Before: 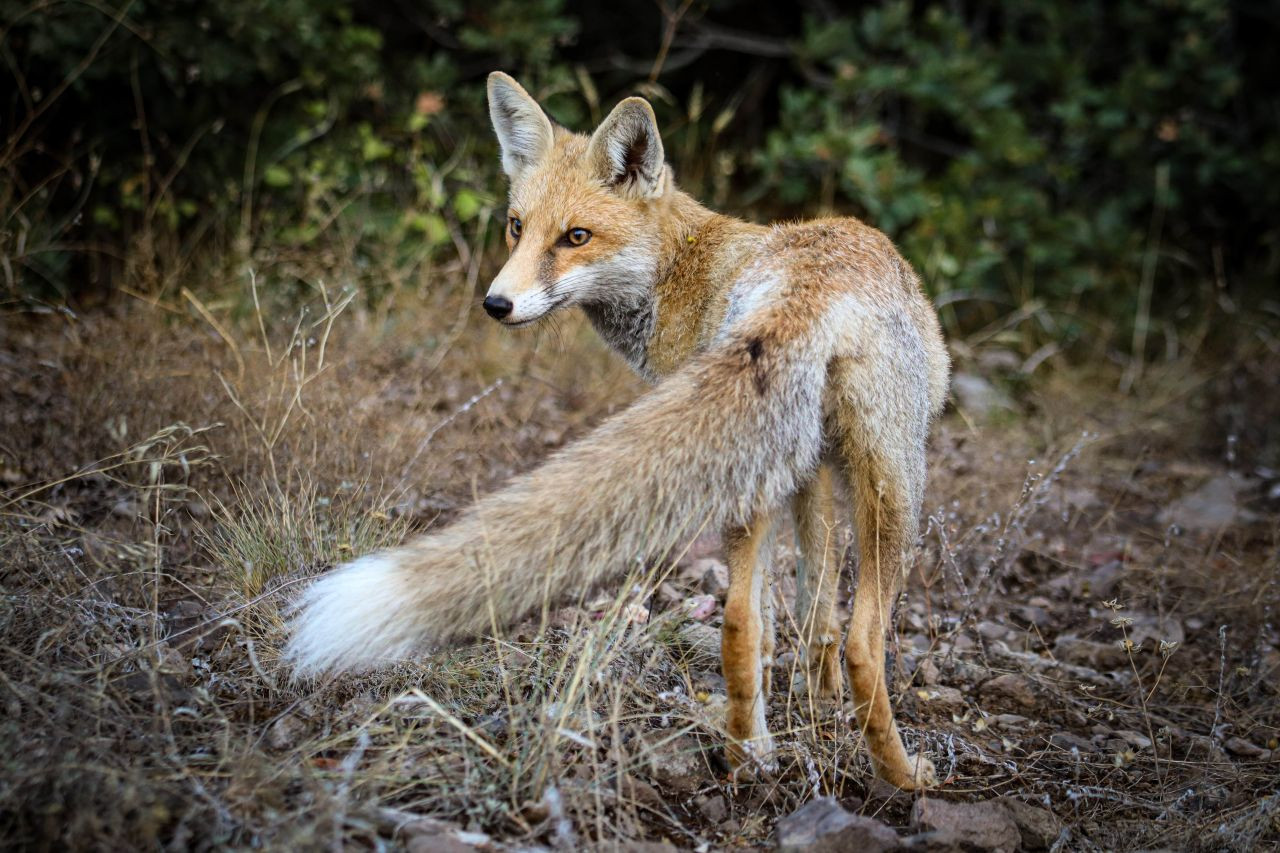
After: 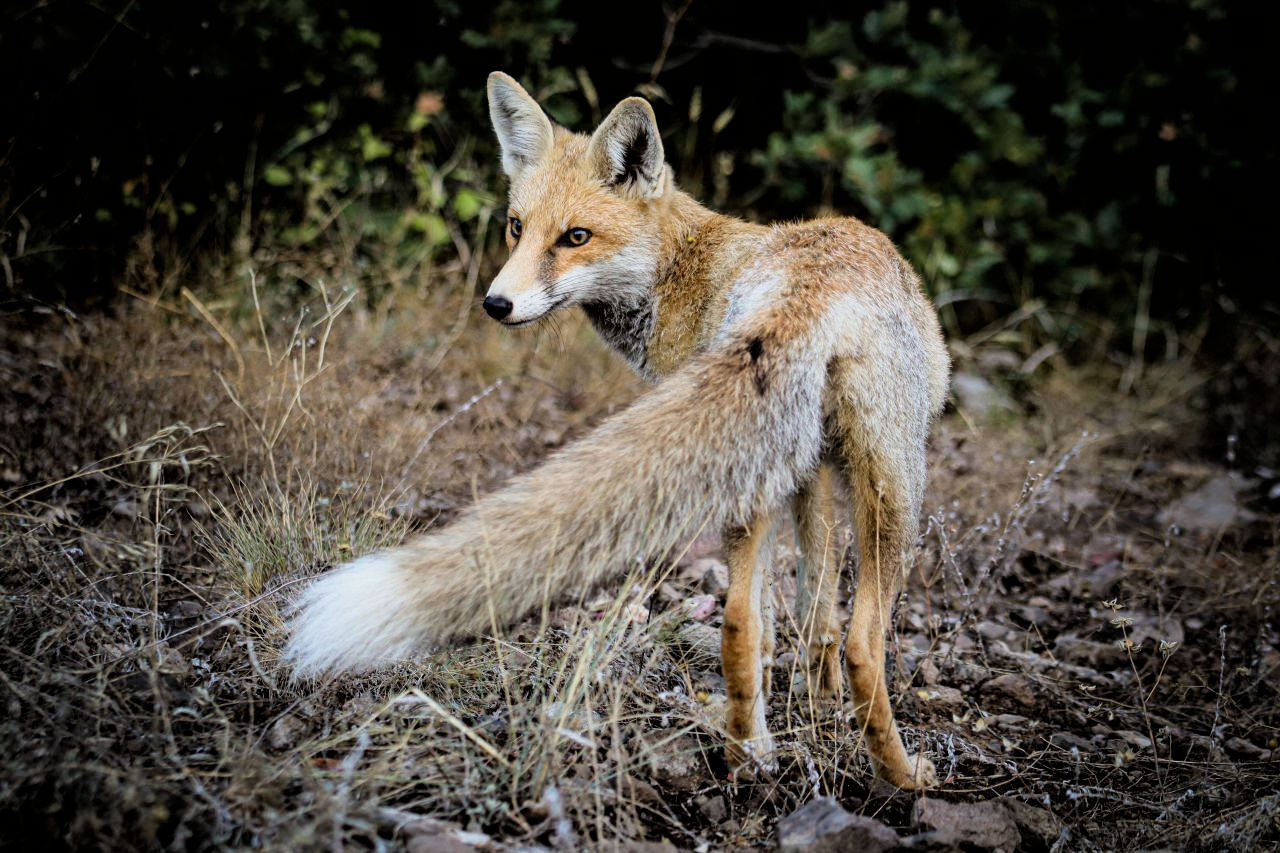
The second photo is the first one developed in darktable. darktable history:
filmic rgb: black relative exposure -5.03 EV, white relative exposure 3.17 EV, hardness 3.45, contrast 1.193, highlights saturation mix -48.71%
